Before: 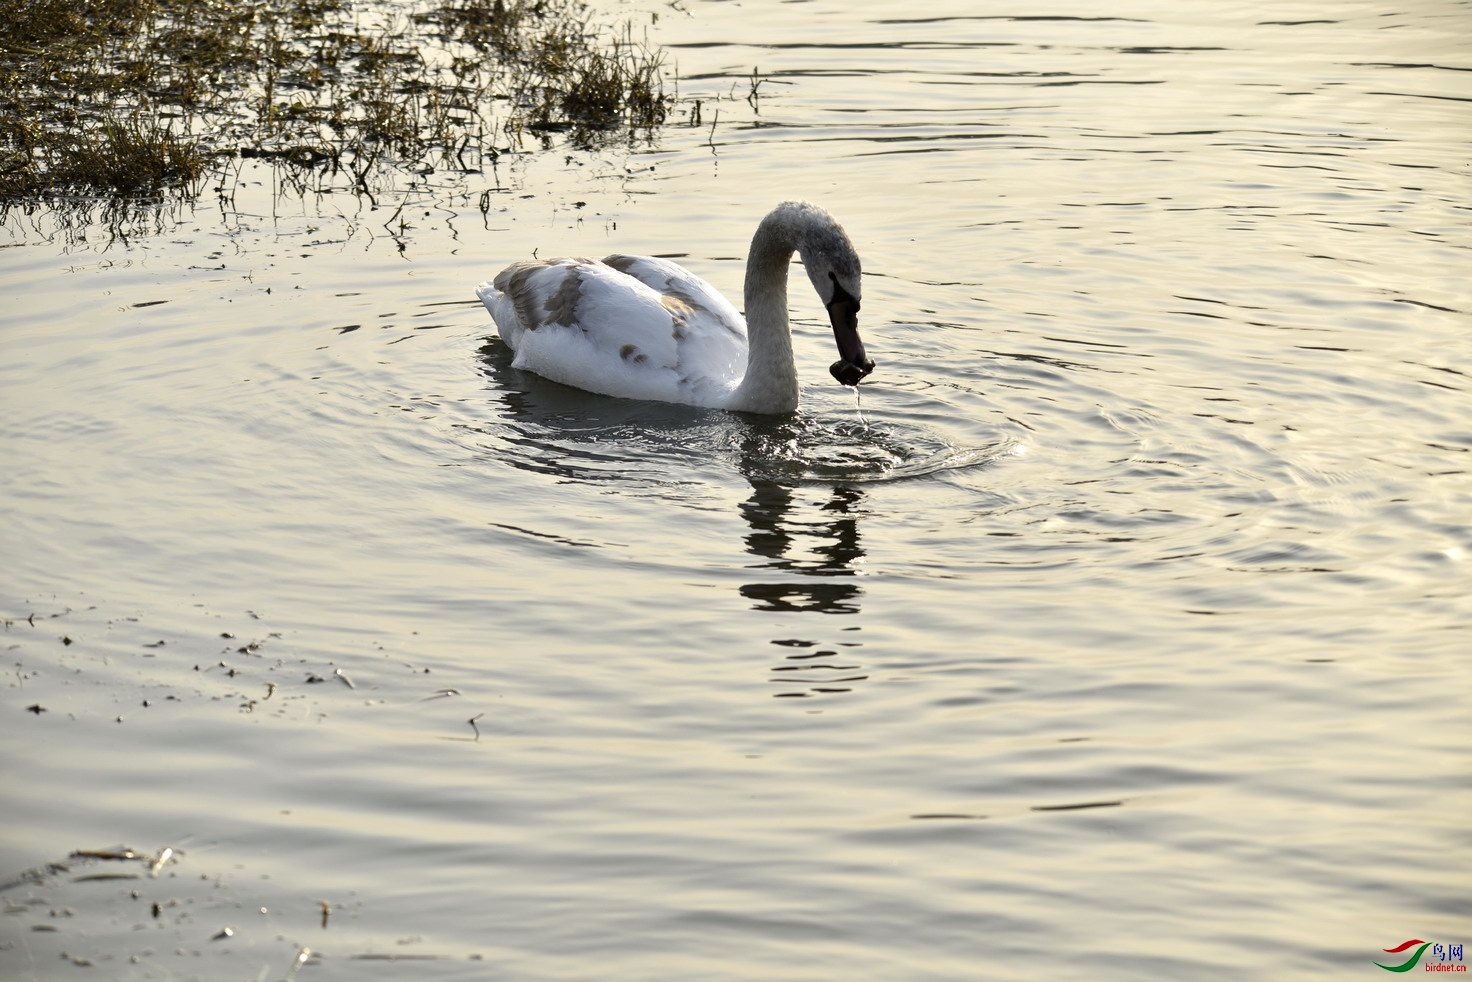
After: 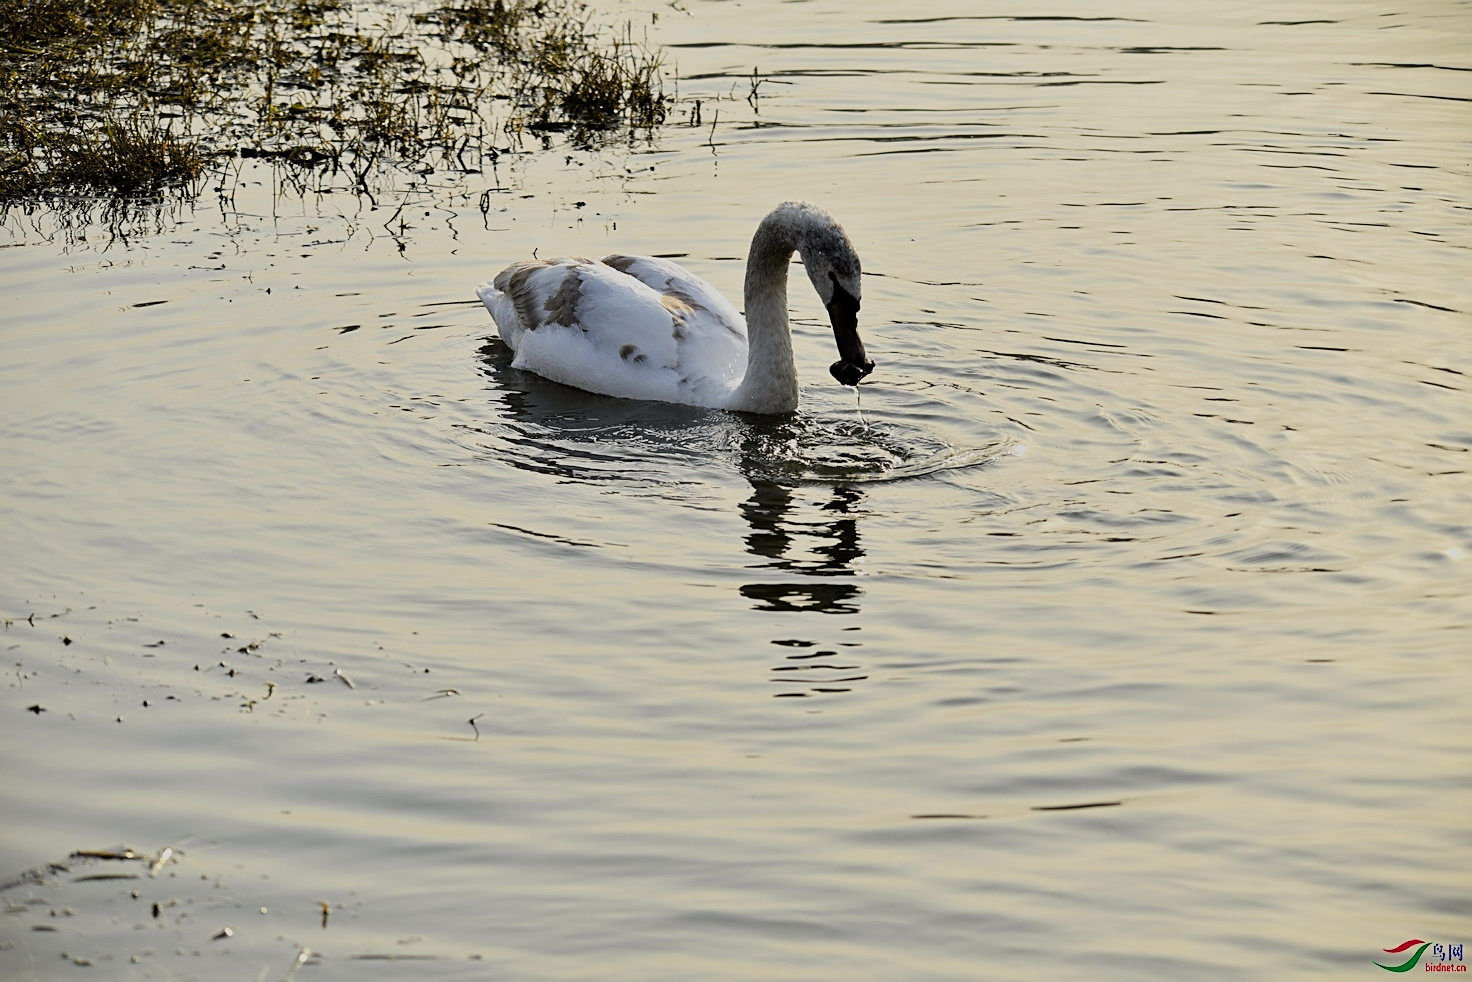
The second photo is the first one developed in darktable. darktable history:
color balance: output saturation 120%
sharpen: on, module defaults
filmic rgb: black relative exposure -7.65 EV, white relative exposure 4.56 EV, hardness 3.61
